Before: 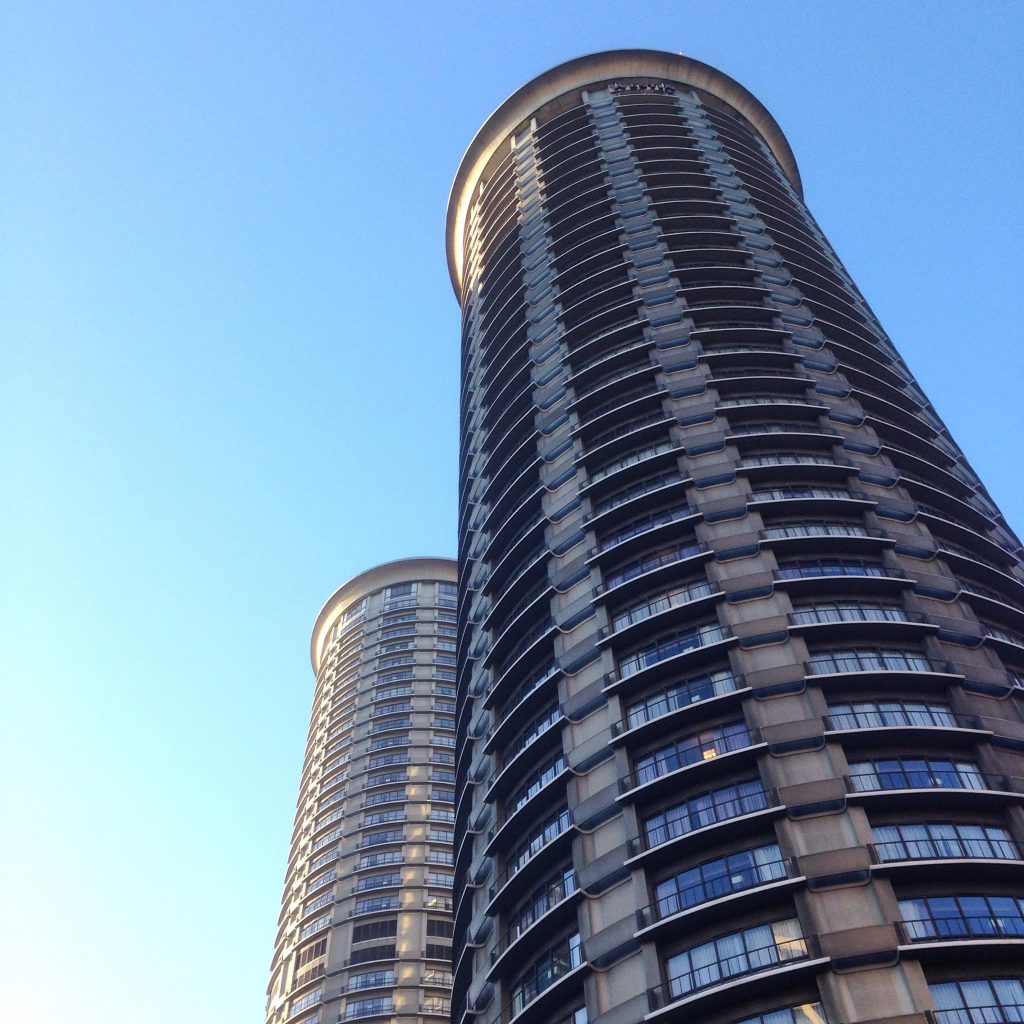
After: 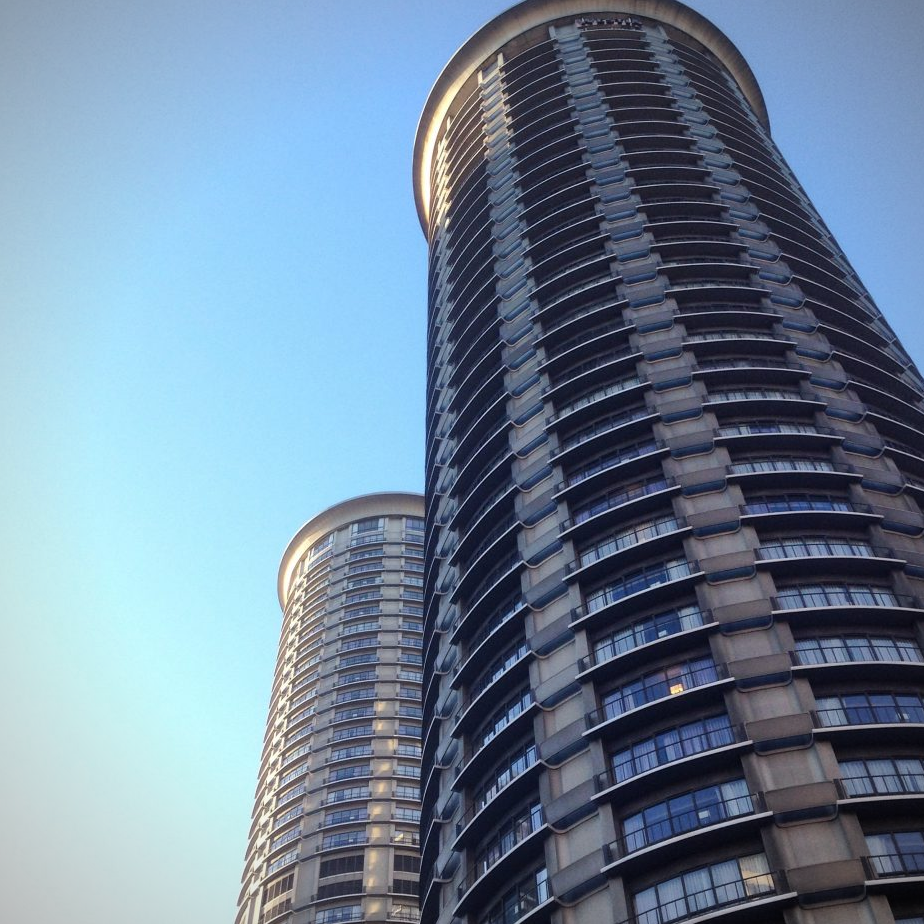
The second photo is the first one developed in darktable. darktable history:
crop: left 3.305%, top 6.436%, right 6.389%, bottom 3.258%
vignetting: fall-off radius 60.65%
